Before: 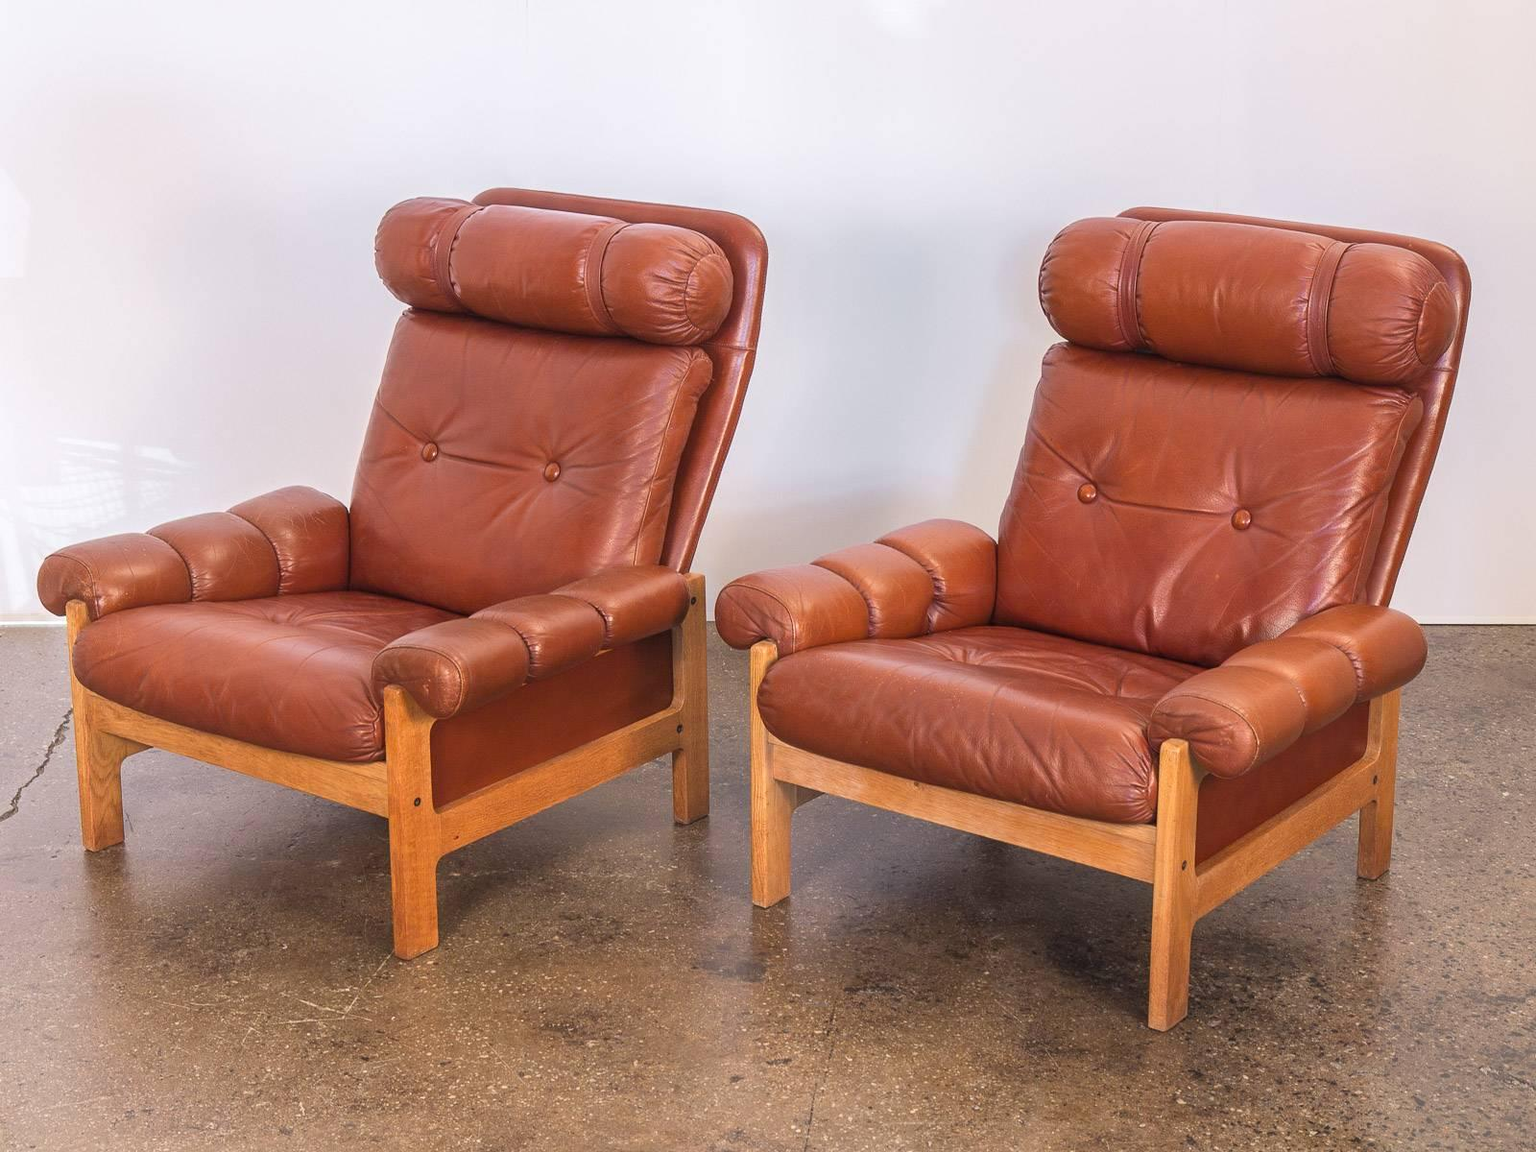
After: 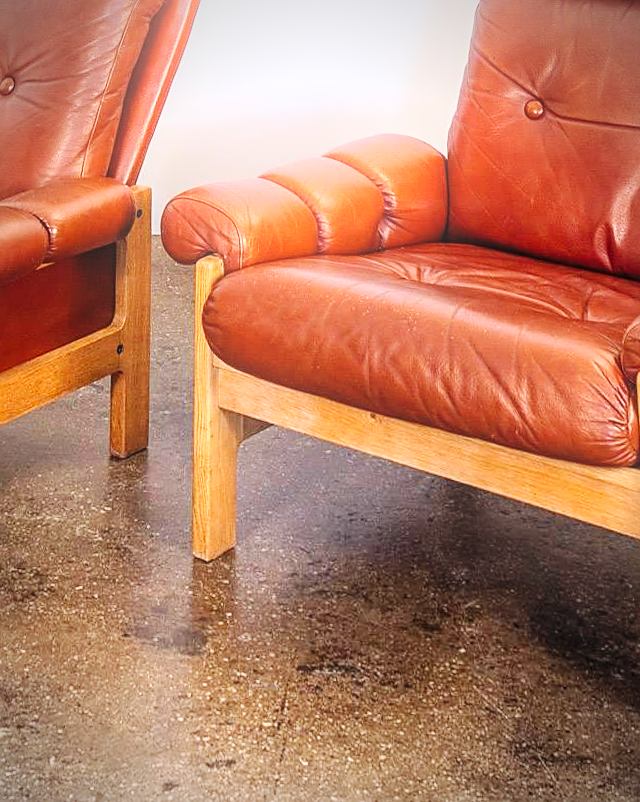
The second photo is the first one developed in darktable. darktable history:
local contrast: on, module defaults
base curve: curves: ch0 [(0, 0) (0.036, 0.025) (0.121, 0.166) (0.206, 0.329) (0.605, 0.79) (1, 1)], preserve colors none
bloom: on, module defaults
crop: left 31.379%, top 24.658%, right 20.326%, bottom 6.628%
sharpen: on, module defaults
vignetting: on, module defaults
rotate and perspective: rotation 0.72°, lens shift (vertical) -0.352, lens shift (horizontal) -0.051, crop left 0.152, crop right 0.859, crop top 0.019, crop bottom 0.964
